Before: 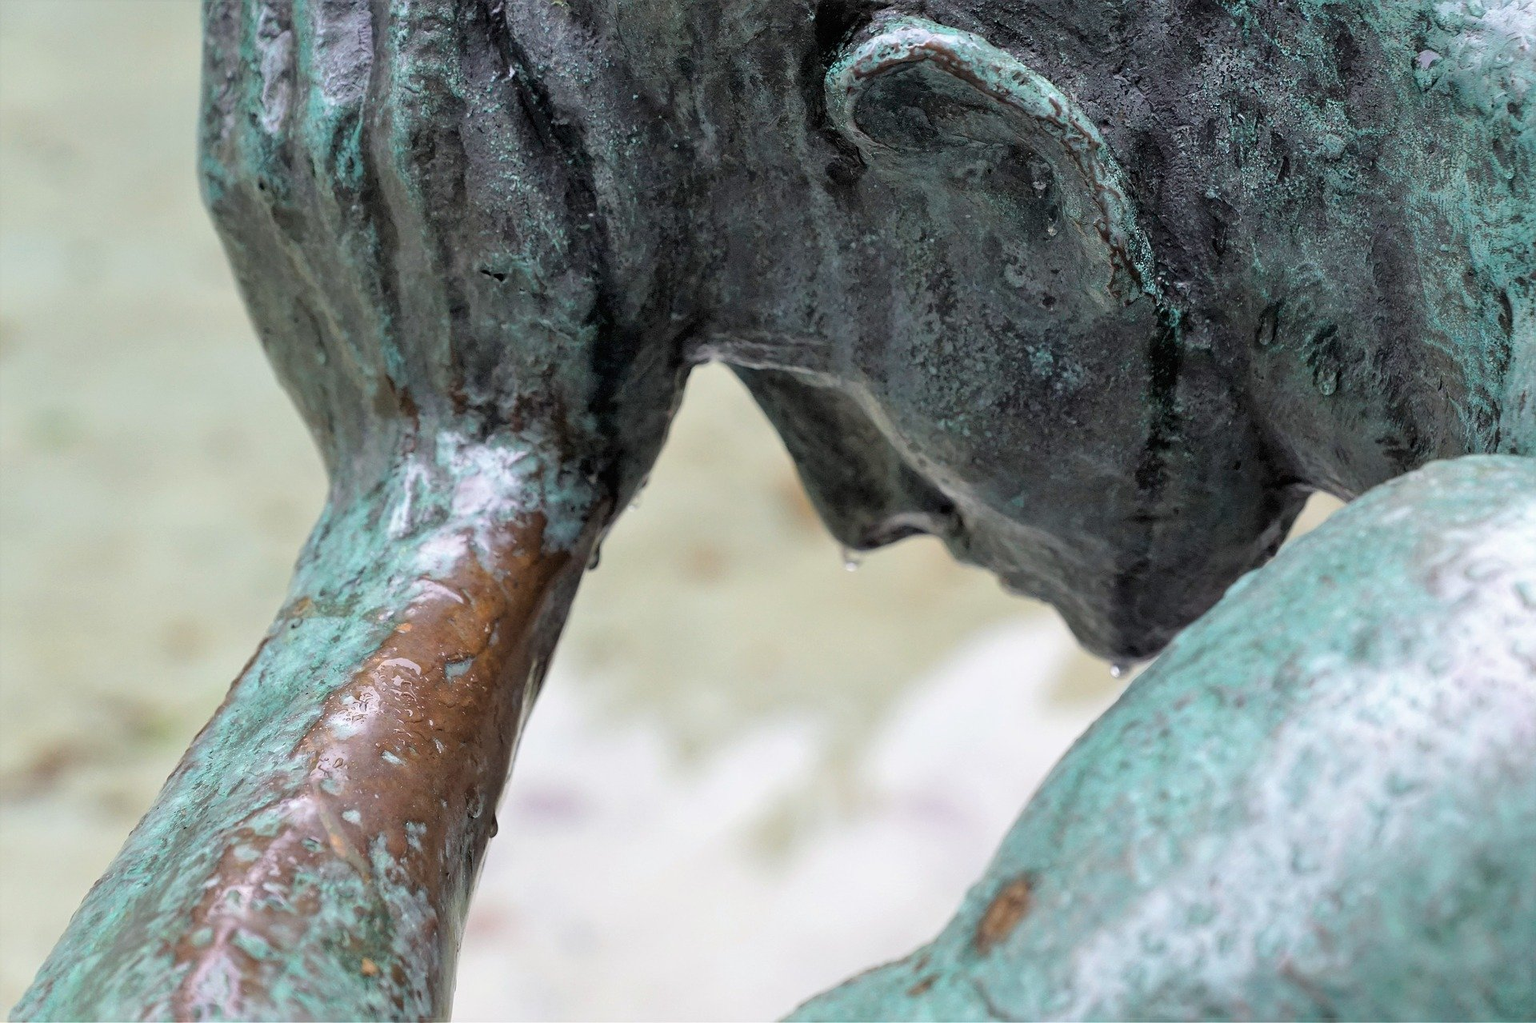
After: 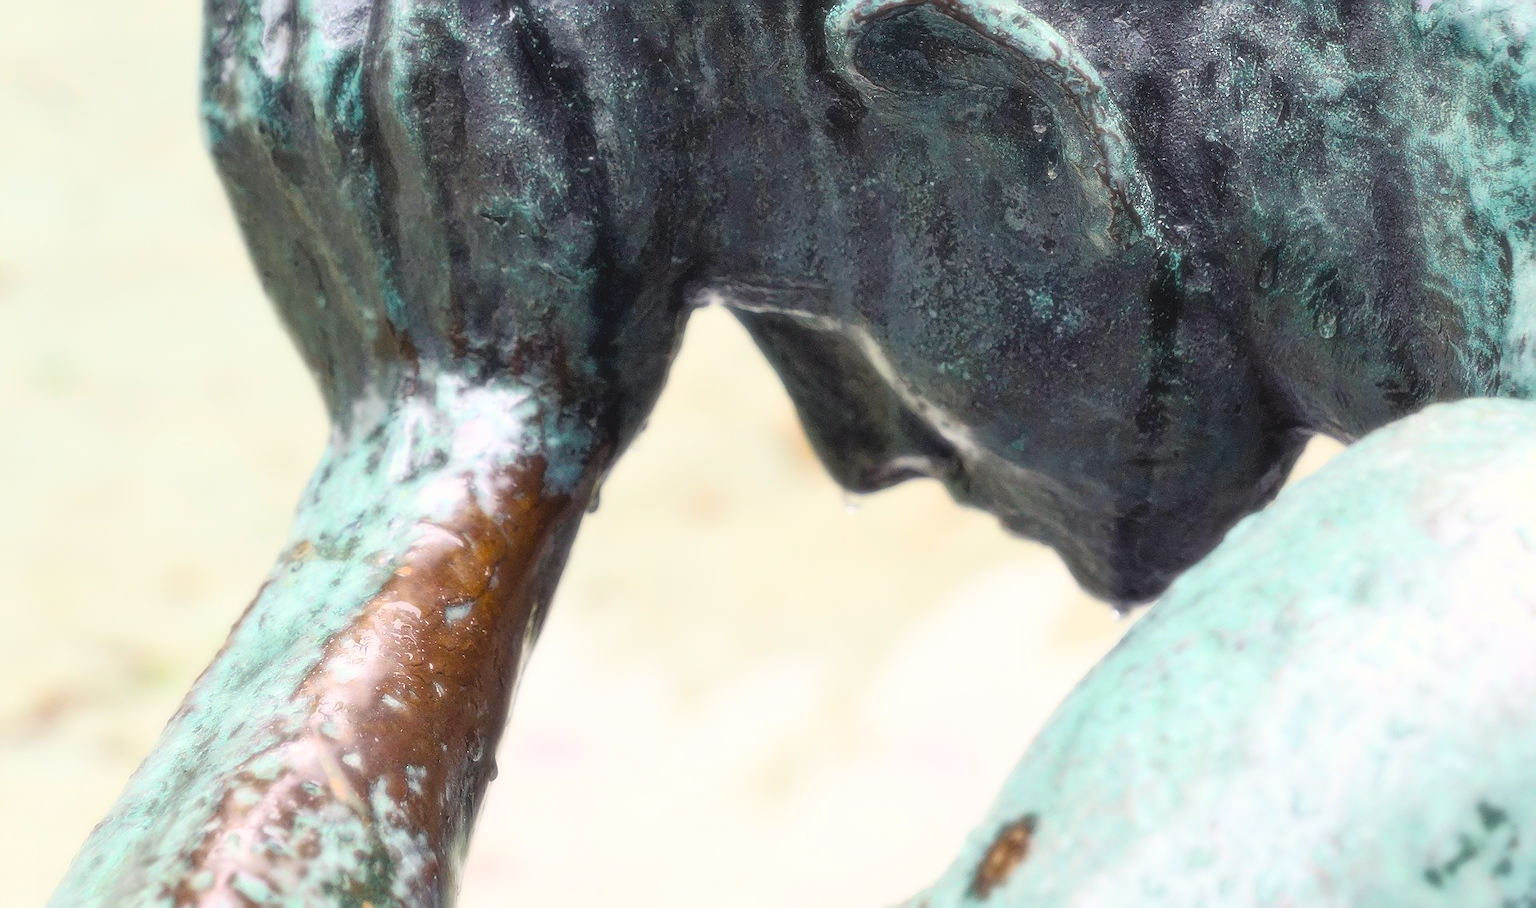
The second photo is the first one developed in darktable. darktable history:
exposure: exposure -0.21 EV, compensate highlight preservation false
sharpen: amount 1
color balance rgb: shadows lift › chroma 3%, shadows lift › hue 280.8°, power › hue 330°, highlights gain › chroma 3%, highlights gain › hue 75.6°, global offset › luminance 0.7%, perceptual saturation grading › global saturation 20%, perceptual saturation grading › highlights -25%, perceptual saturation grading › shadows 50%, global vibrance 20.33%
soften: size 19.52%, mix 20.32%
crop and rotate: top 5.609%, bottom 5.609%
bloom: size 0%, threshold 54.82%, strength 8.31%
